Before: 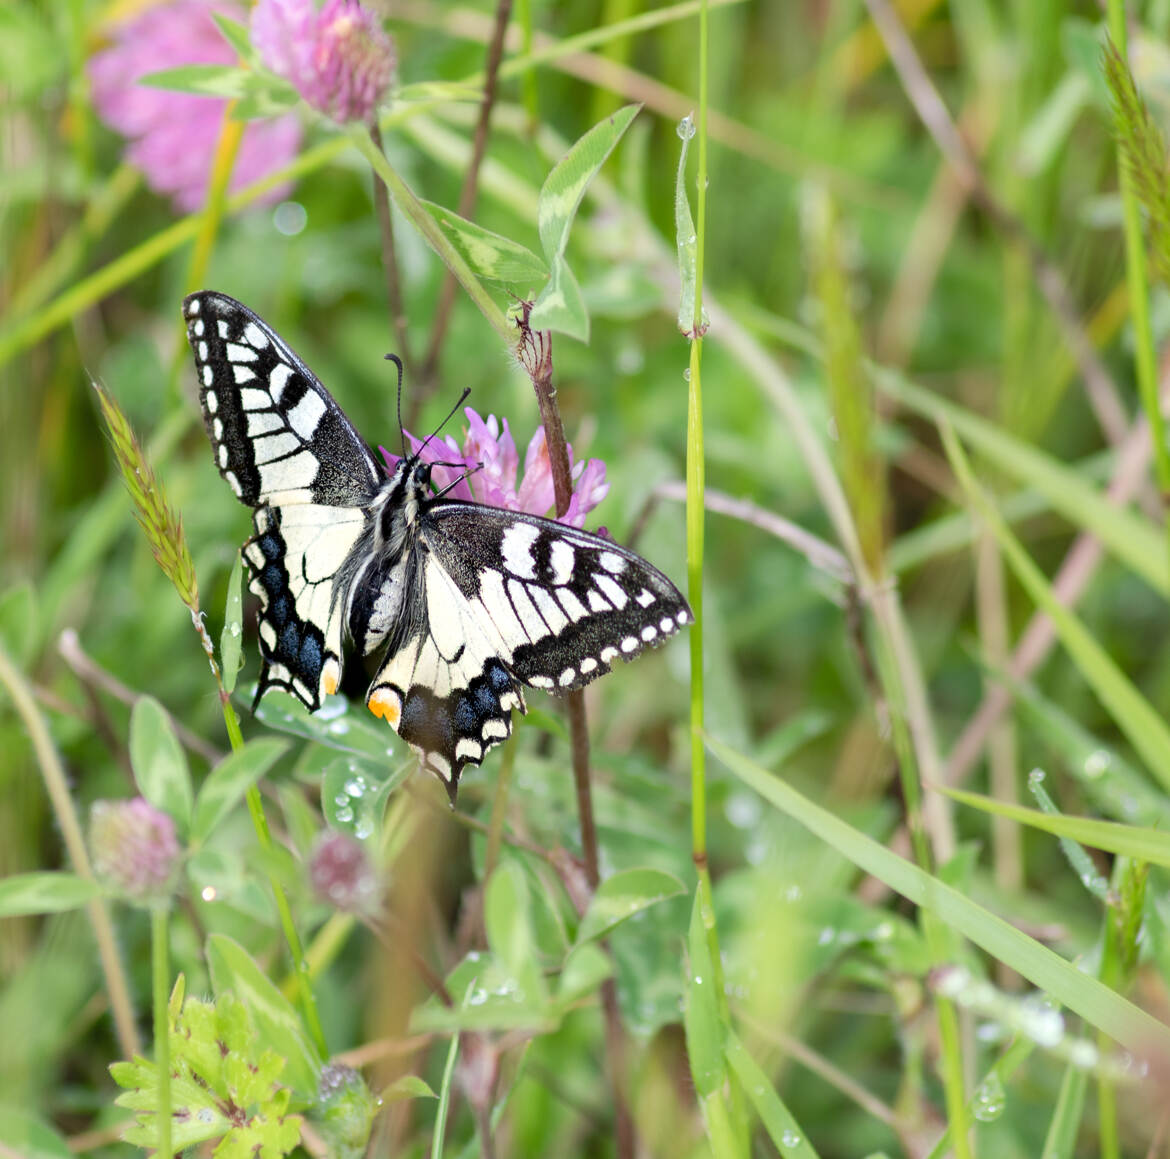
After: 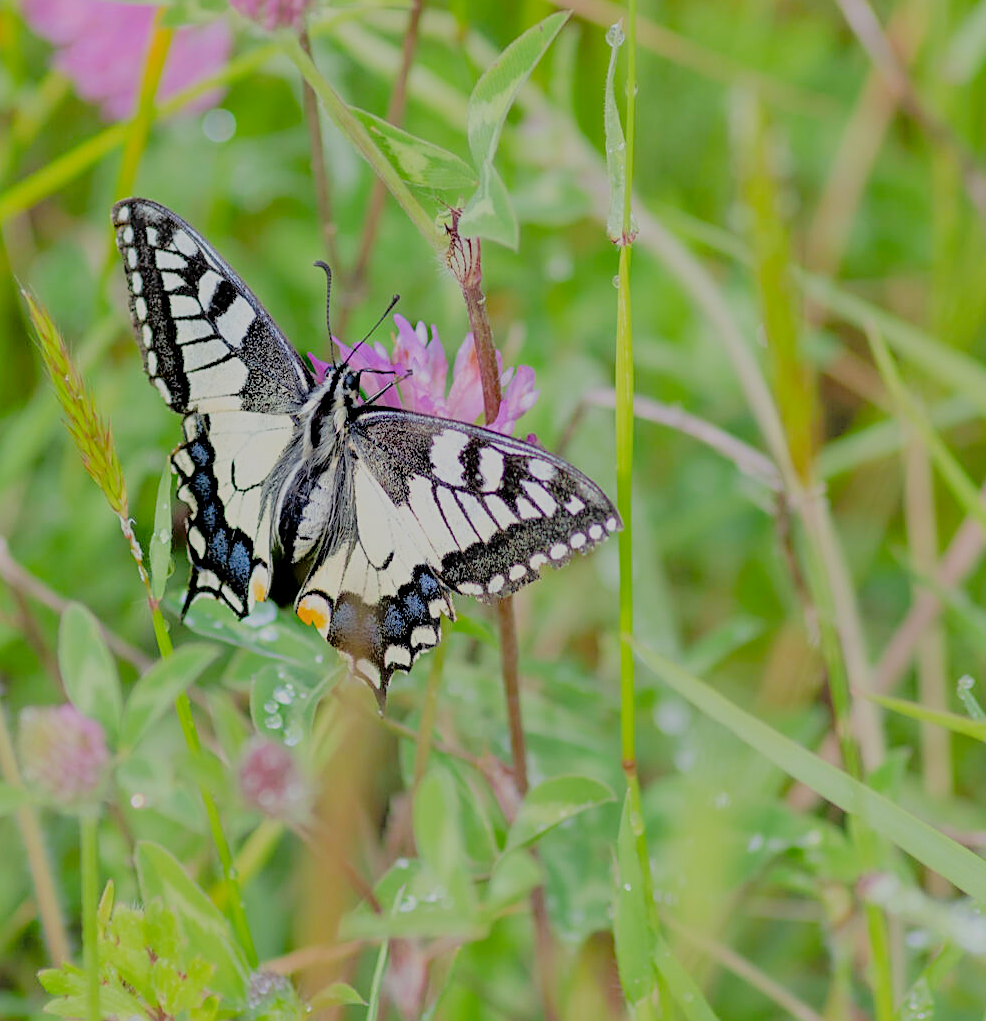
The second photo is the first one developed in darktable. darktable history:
color balance rgb: shadows lift › luminance -9.579%, perceptual saturation grading › global saturation 17.431%
exposure: exposure 0.65 EV, compensate exposure bias true, compensate highlight preservation false
filmic rgb: middle gray luminance 2.65%, black relative exposure -9.86 EV, white relative exposure 6.99 EV, dynamic range scaling 10.39%, target black luminance 0%, hardness 3.18, latitude 44.28%, contrast 0.68, highlights saturation mix 4.68%, shadows ↔ highlights balance 14.04%, contrast in shadows safe
color correction: highlights b* 0.005, saturation 1.08
crop: left 6.119%, top 8.041%, right 9.524%, bottom 3.817%
sharpen: on, module defaults
tone equalizer: -8 EV 0.027 EV, -7 EV -0.011 EV, -6 EV 0.025 EV, -5 EV 0.037 EV, -4 EV 0.311 EV, -3 EV 0.629 EV, -2 EV 0.583 EV, -1 EV 0.171 EV, +0 EV 0.034 EV
